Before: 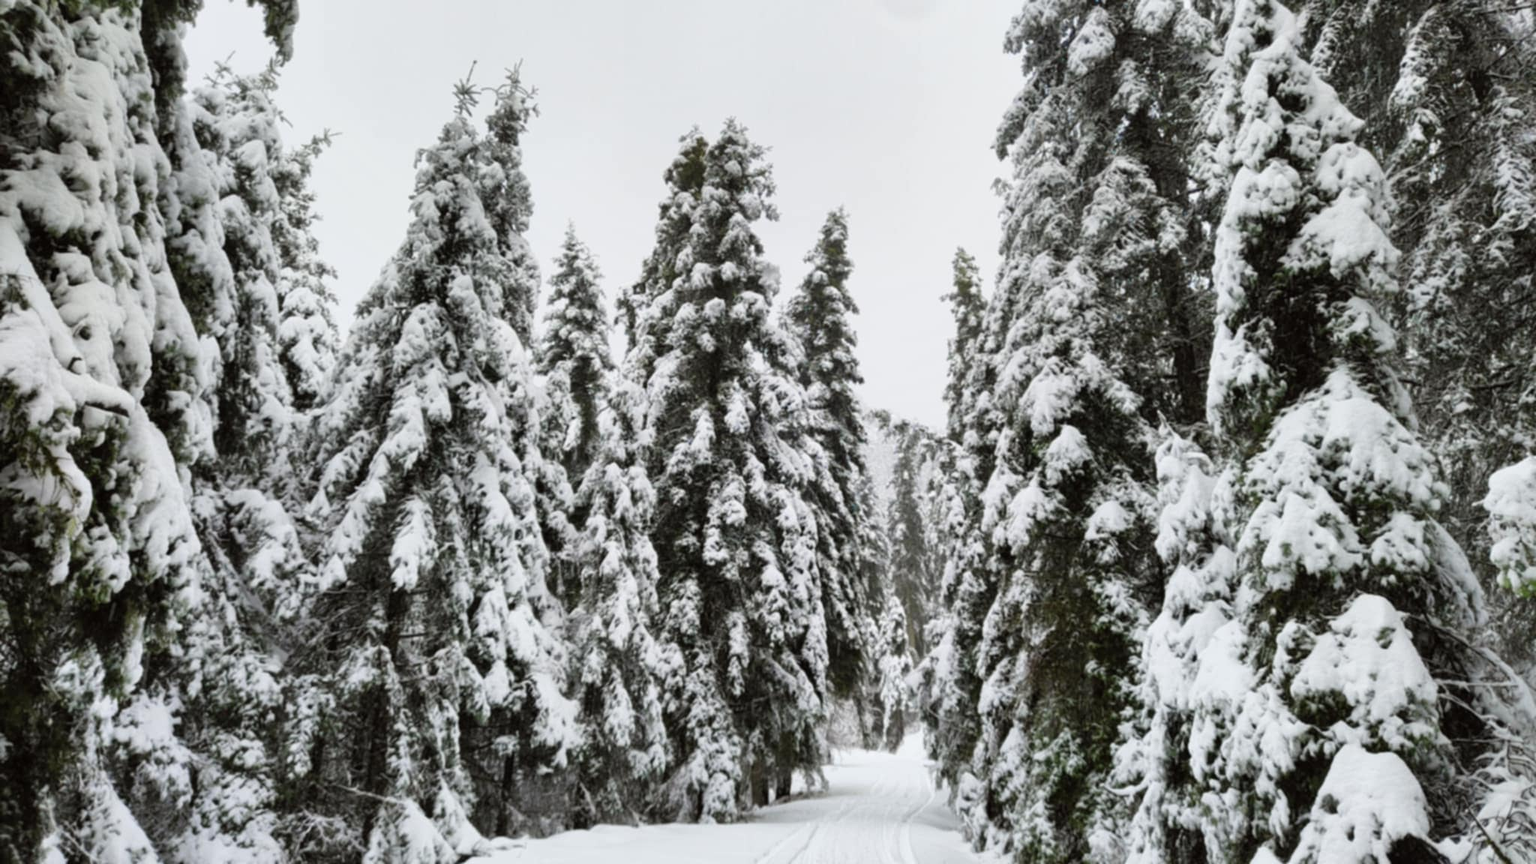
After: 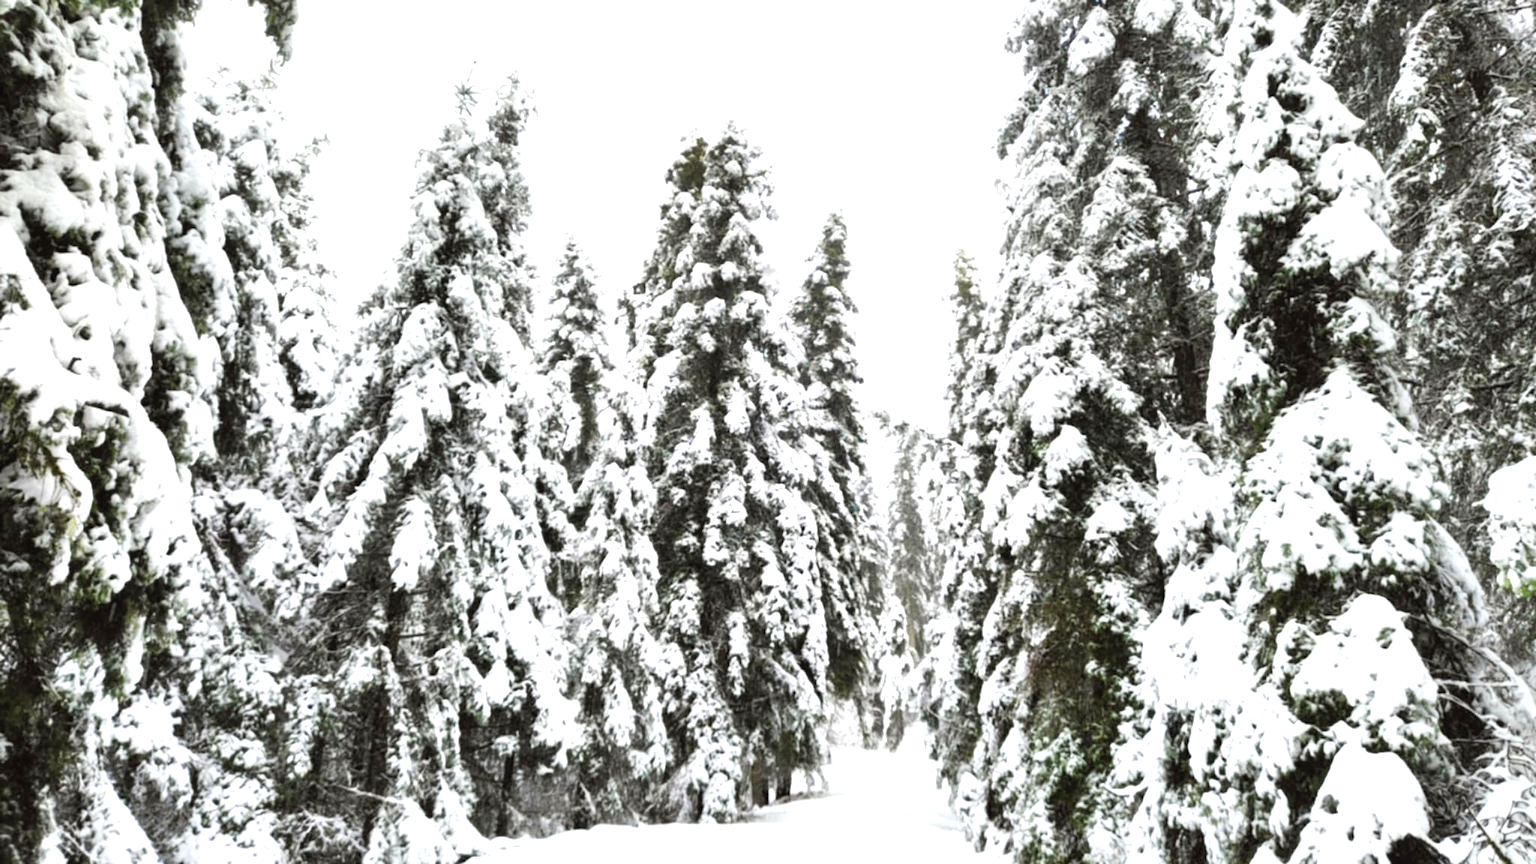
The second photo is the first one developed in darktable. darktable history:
tone curve: curves: ch0 [(0, 0) (0.003, 0.018) (0.011, 0.024) (0.025, 0.038) (0.044, 0.067) (0.069, 0.098) (0.1, 0.13) (0.136, 0.165) (0.177, 0.205) (0.224, 0.249) (0.277, 0.304) (0.335, 0.365) (0.399, 0.432) (0.468, 0.505) (0.543, 0.579) (0.623, 0.652) (0.709, 0.725) (0.801, 0.802) (0.898, 0.876) (1, 1)], preserve colors none
contrast brightness saturation: saturation -0.05
levels: levels [0, 0.374, 0.749]
